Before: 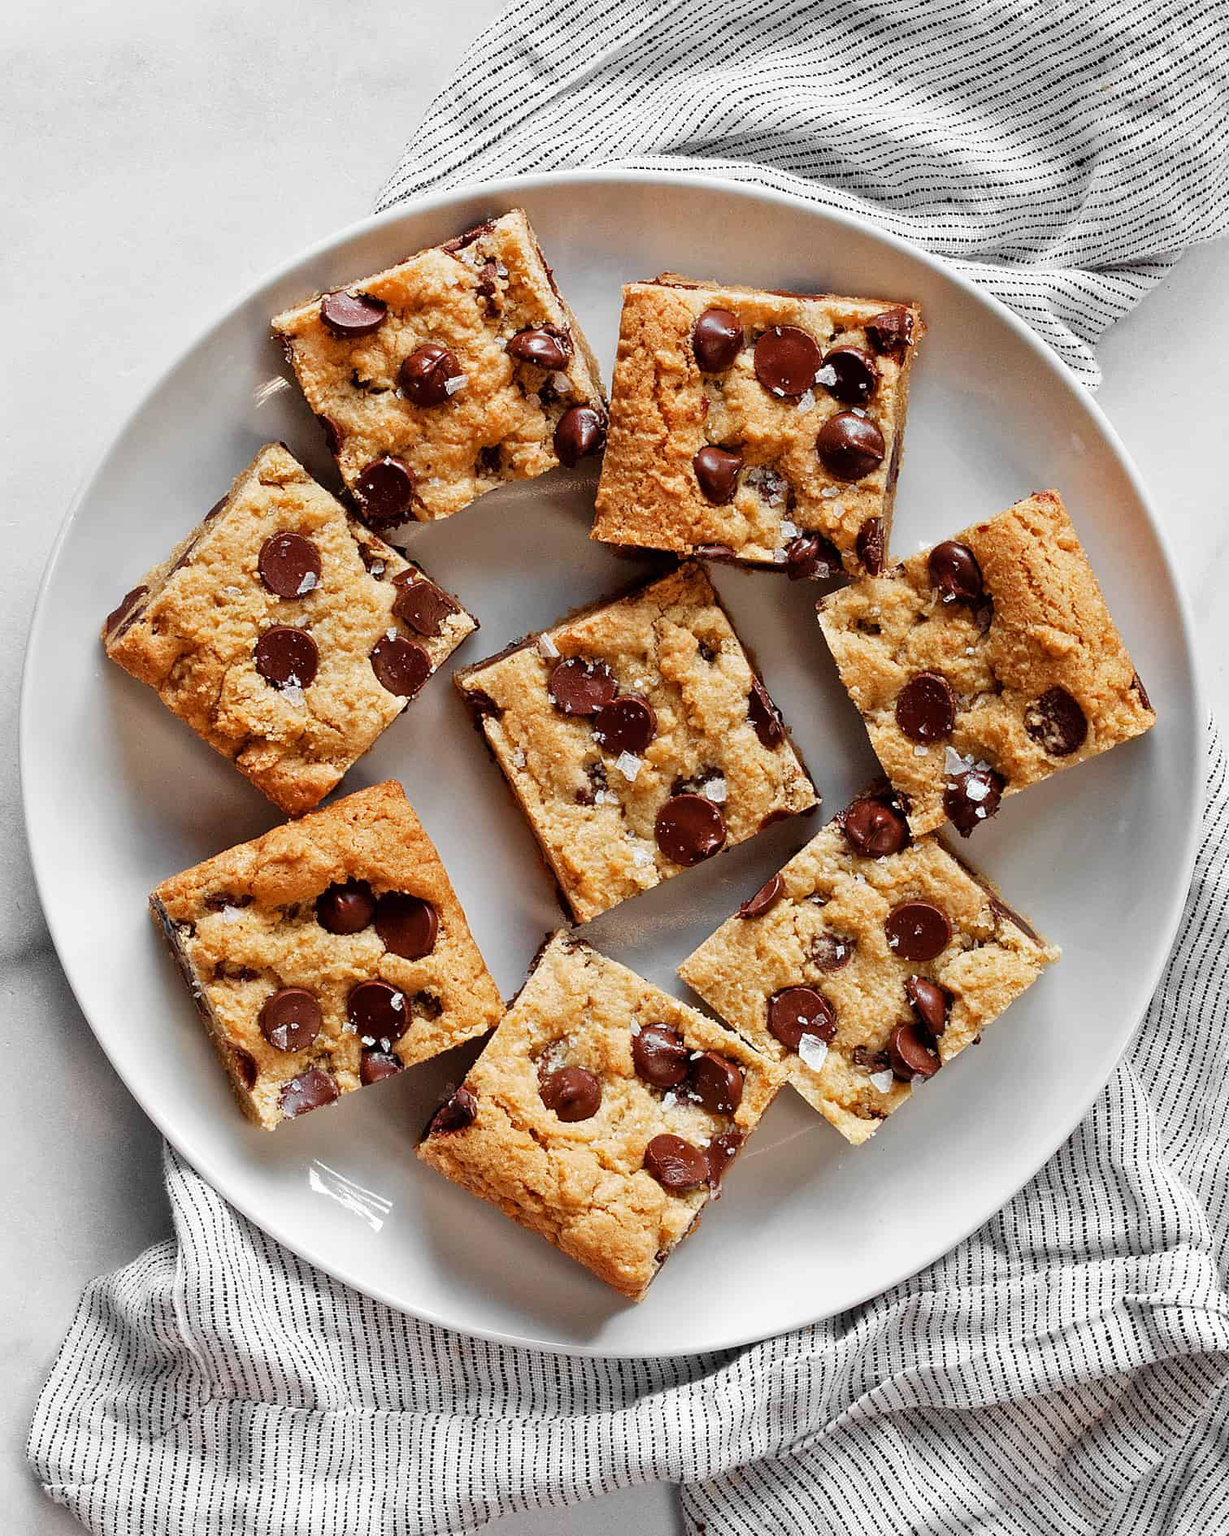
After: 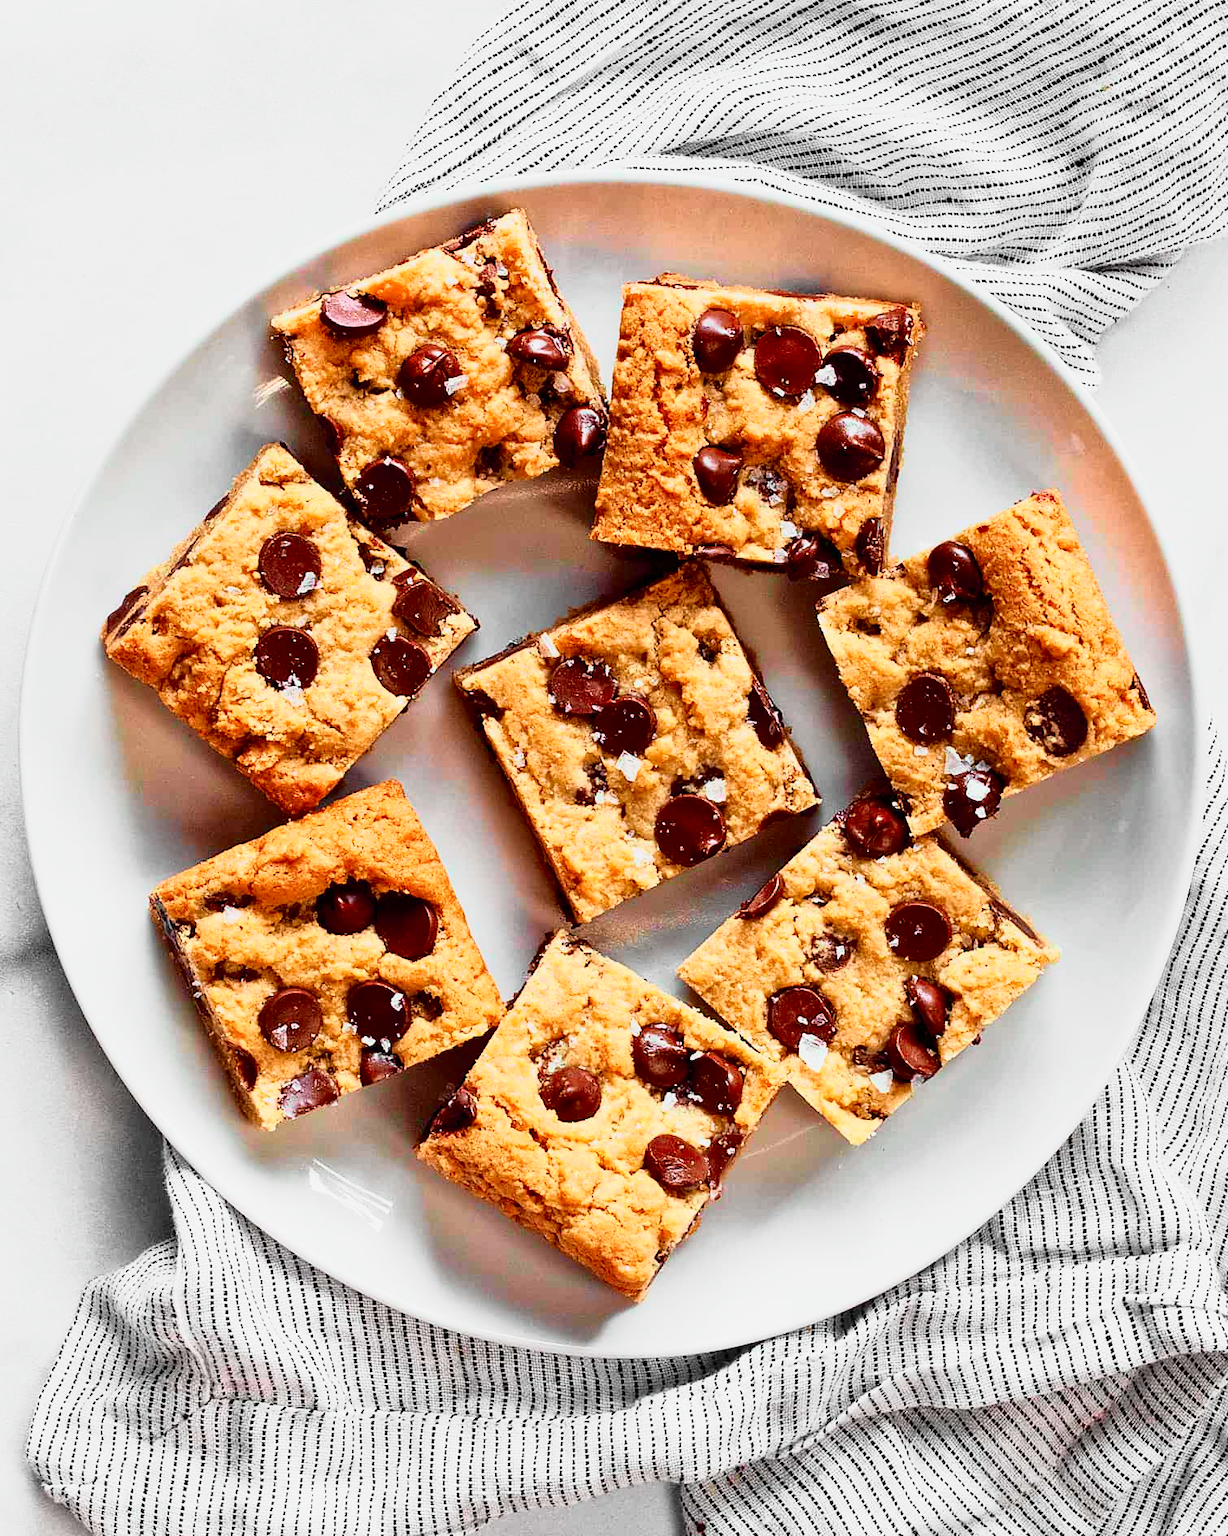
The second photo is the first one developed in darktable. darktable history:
tone curve: curves: ch0 [(0, 0) (0.046, 0.031) (0.163, 0.114) (0.391, 0.432) (0.488, 0.561) (0.695, 0.839) (0.785, 0.904) (1, 0.965)]; ch1 [(0, 0) (0.248, 0.252) (0.427, 0.412) (0.482, 0.462) (0.499, 0.497) (0.518, 0.52) (0.535, 0.577) (0.585, 0.623) (0.679, 0.743) (0.788, 0.809) (1, 1)]; ch2 [(0, 0) (0.313, 0.262) (0.427, 0.417) (0.473, 0.47) (0.503, 0.503) (0.523, 0.515) (0.557, 0.596) (0.598, 0.646) (0.708, 0.771) (1, 1)], color space Lab, independent channels, preserve colors none
